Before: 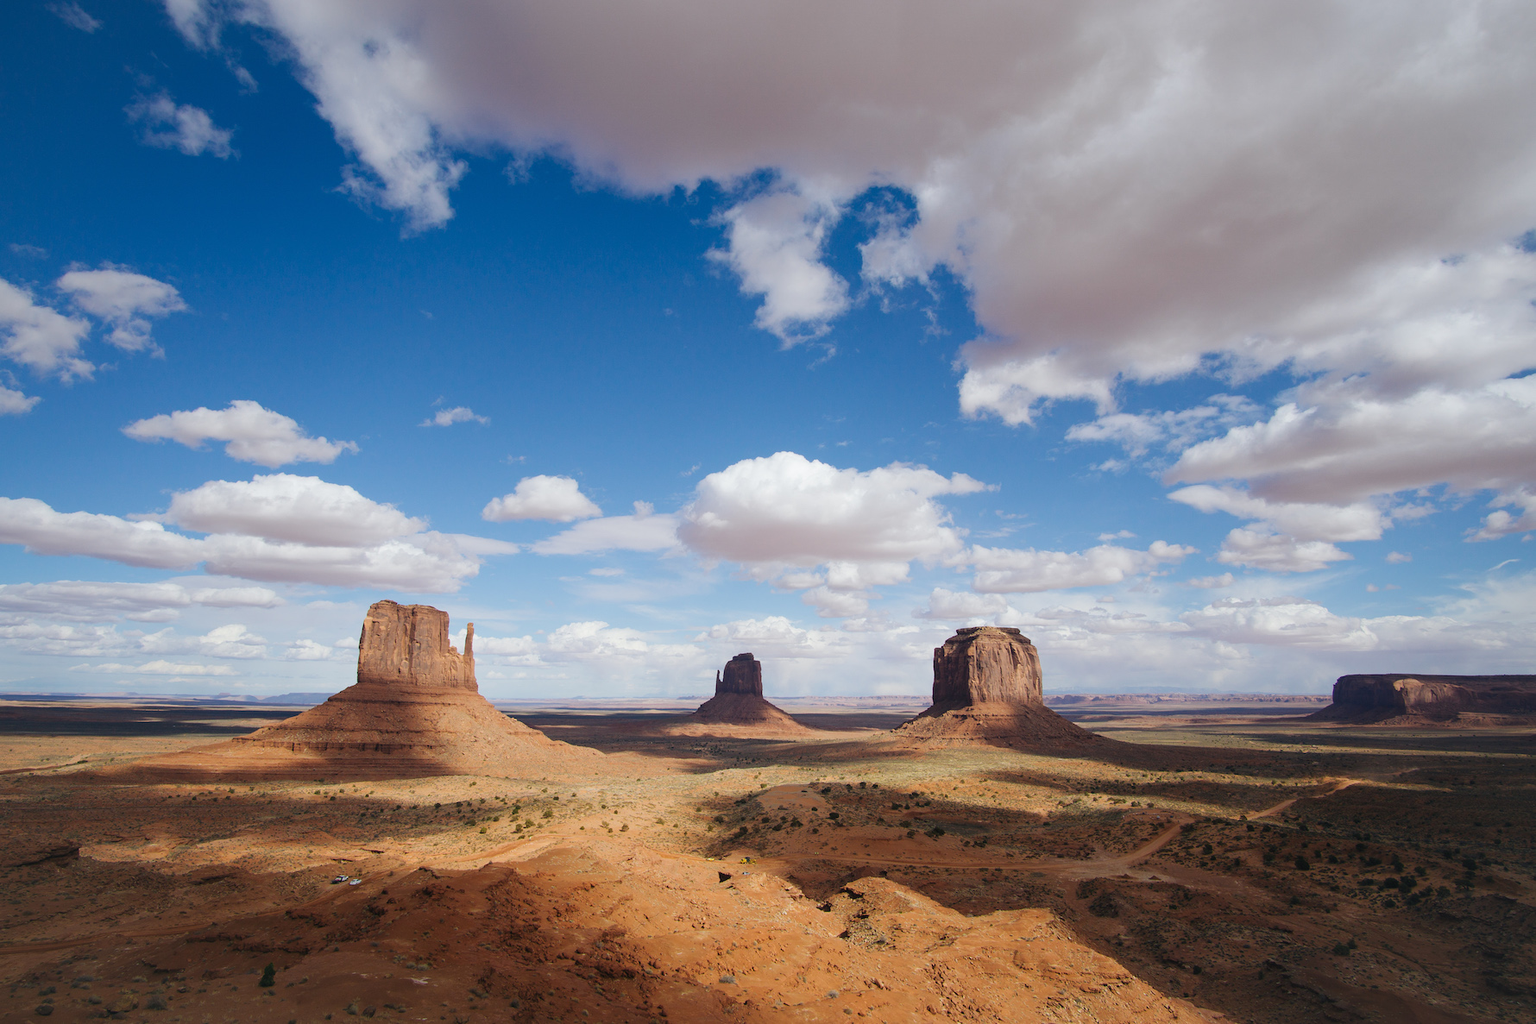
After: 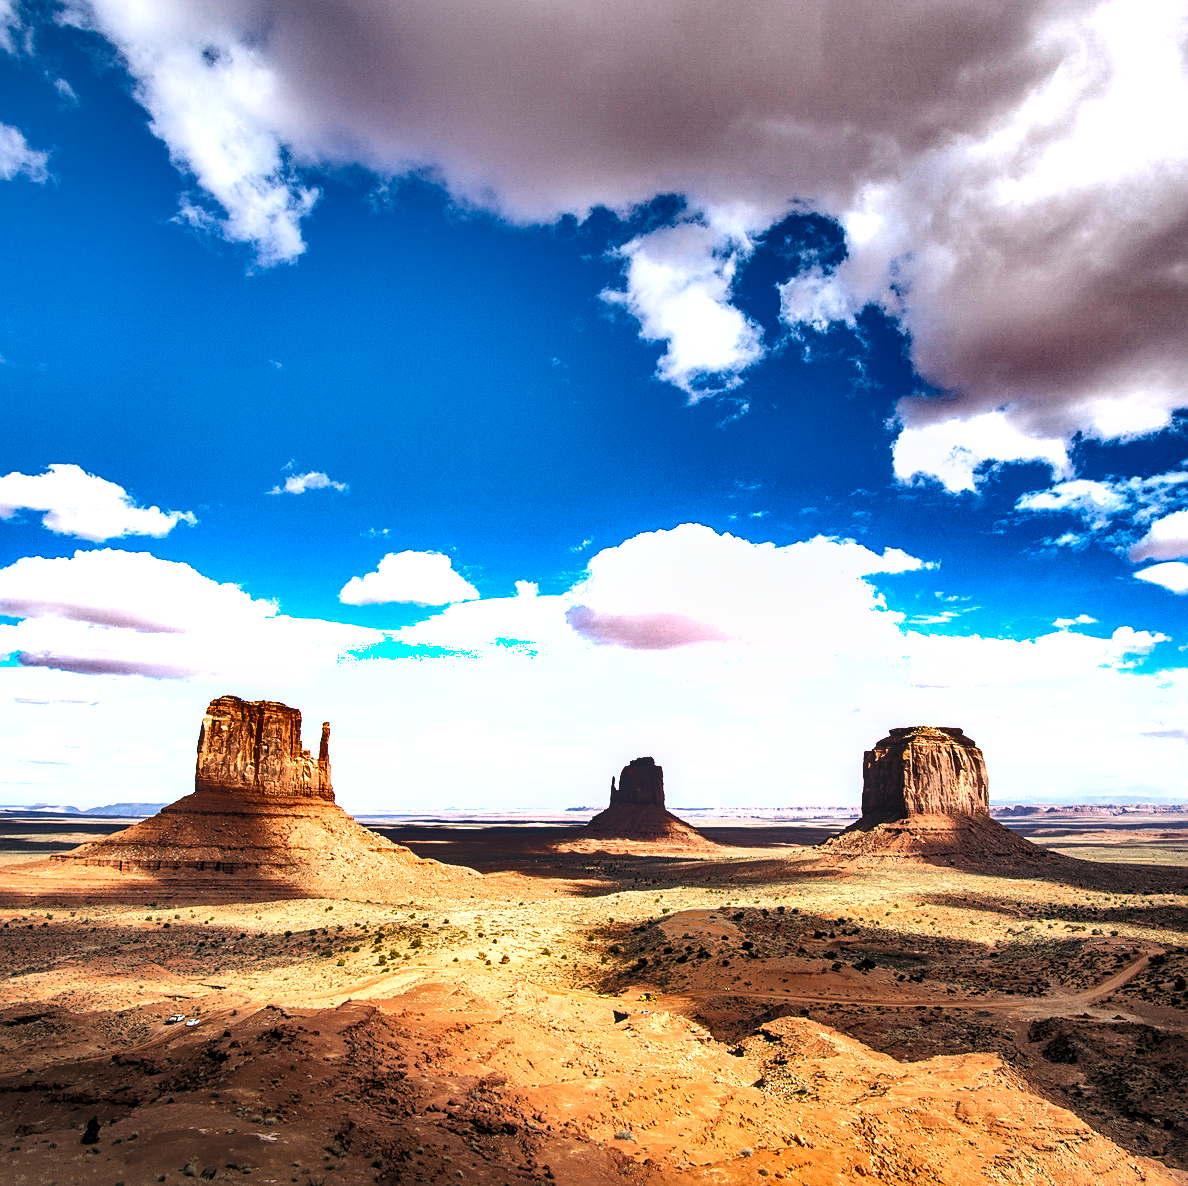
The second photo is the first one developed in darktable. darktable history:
sharpen: on, module defaults
tone curve: curves: ch0 [(0, 0) (0.004, 0.001) (0.133, 0.112) (0.325, 0.362) (0.832, 0.893) (1, 1)], color space Lab, linked channels, preserve colors none
local contrast: on, module defaults
tone equalizer: -8 EV -1.11 EV, -7 EV -1.01 EV, -6 EV -0.873 EV, -5 EV -0.585 EV, -3 EV 0.552 EV, -2 EV 0.841 EV, -1 EV 1.01 EV, +0 EV 1.06 EV, mask exposure compensation -0.503 EV
crop and rotate: left 12.354%, right 20.885%
shadows and highlights: shadows 19.82, highlights -83.24, soften with gaussian
levels: levels [0.031, 0.5, 0.969]
